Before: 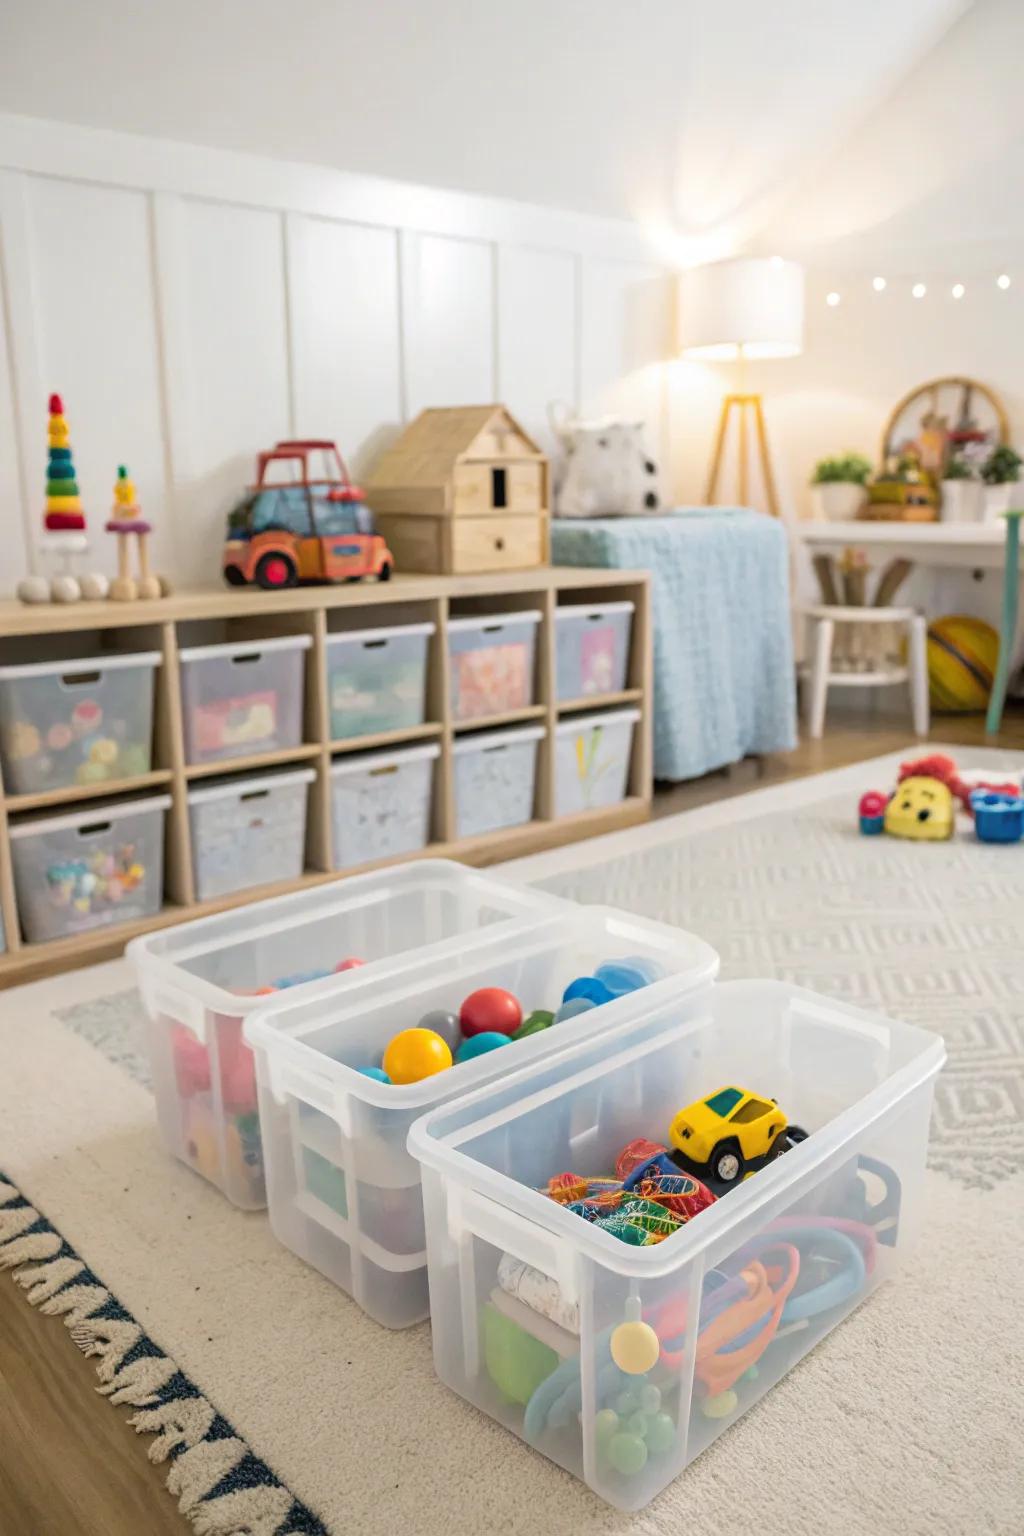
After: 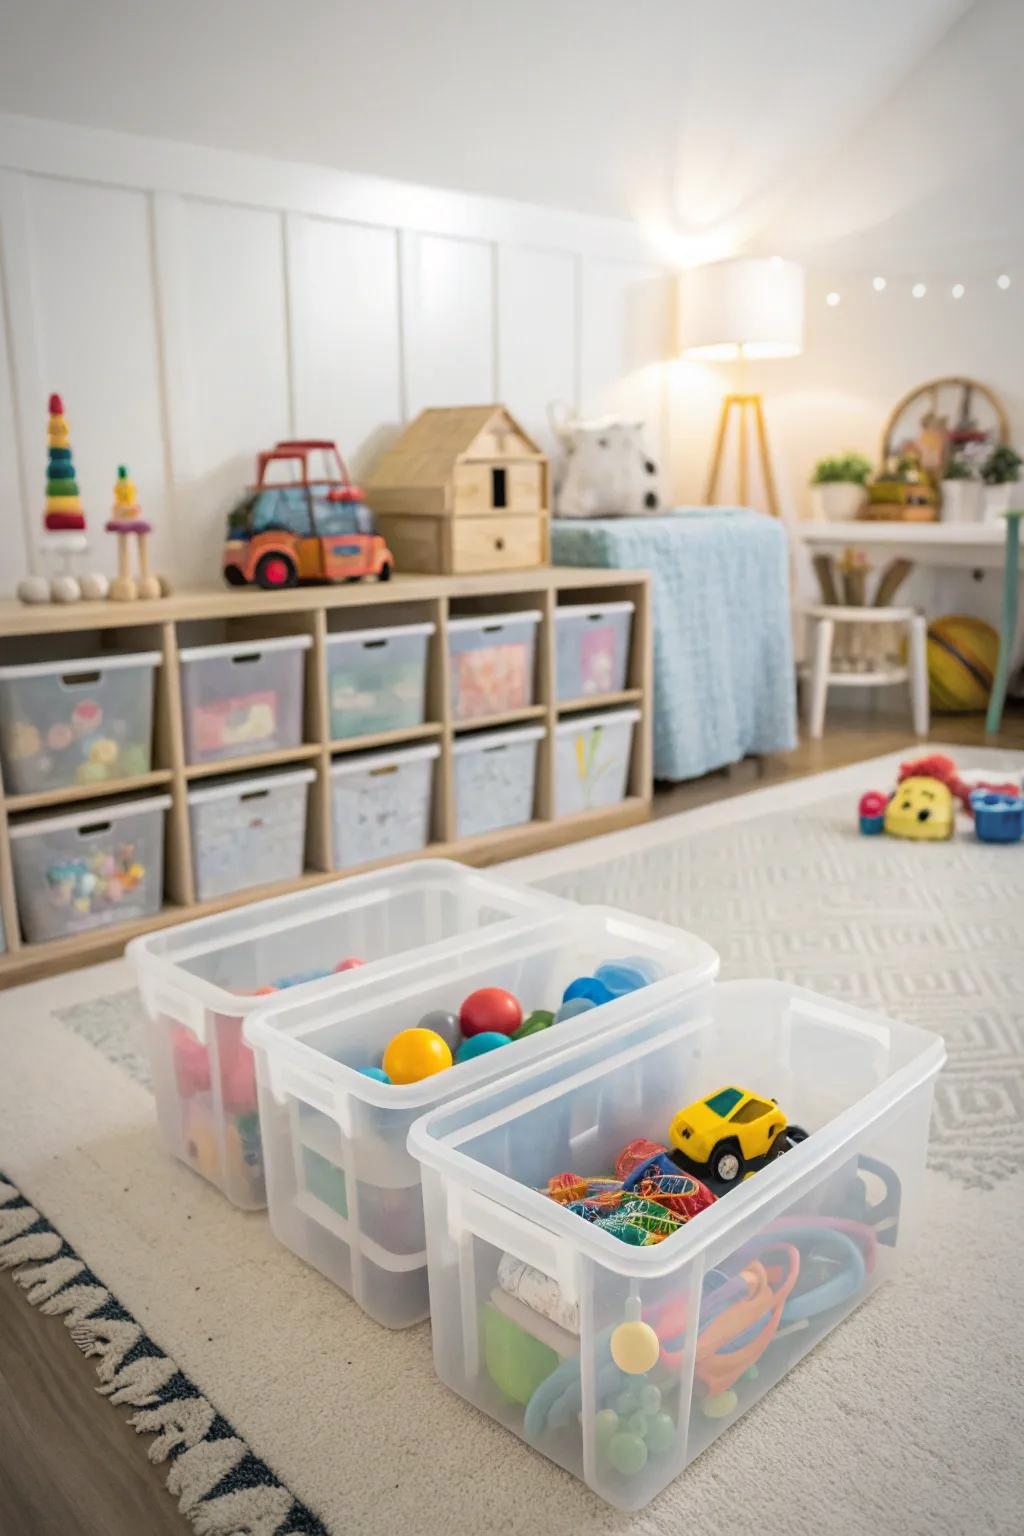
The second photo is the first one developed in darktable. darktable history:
vignetting: brightness -0.345, automatic ratio true, unbound false
